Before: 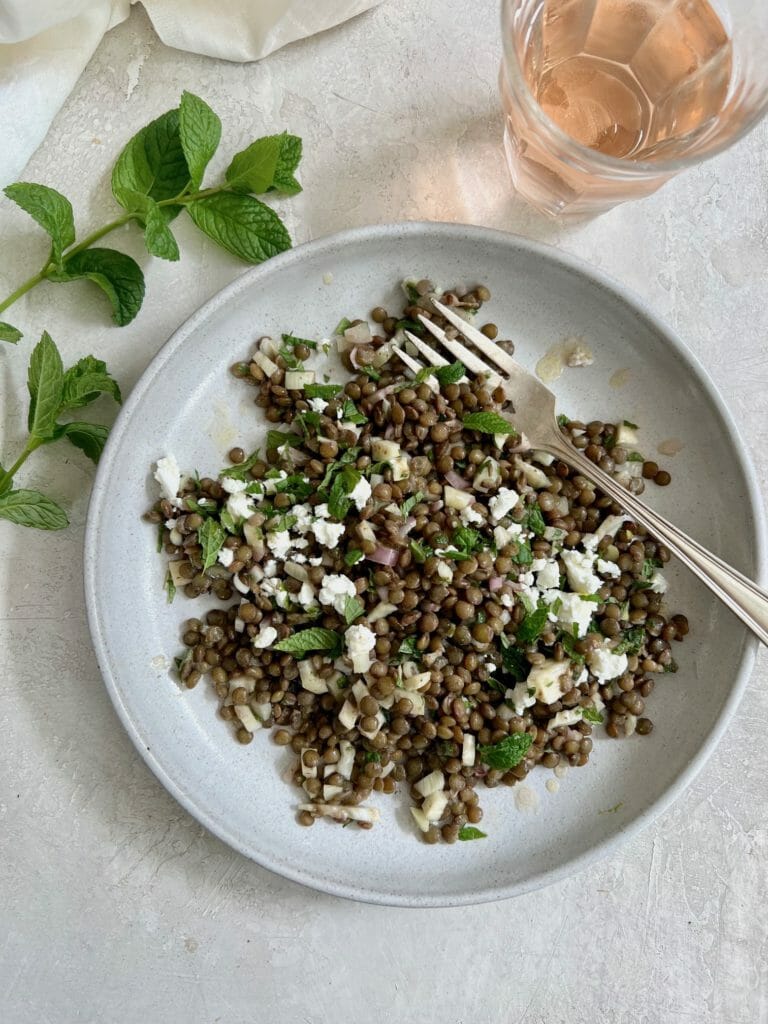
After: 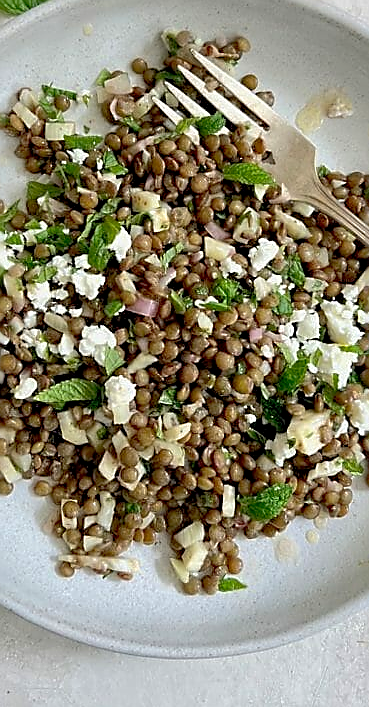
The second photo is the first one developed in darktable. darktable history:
tone equalizer: -8 EV -0.002 EV, -7 EV 0.004 EV, -6 EV -0.039 EV, -5 EV 0.016 EV, -4 EV -0.01 EV, -3 EV 0.032 EV, -2 EV -0.042 EV, -1 EV -0.308 EV, +0 EV -0.578 EV, edges refinement/feathering 500, mask exposure compensation -1.57 EV, preserve details no
sharpen: radius 1.386, amount 1.257, threshold 0.631
exposure: exposure 0.609 EV, compensate exposure bias true, compensate highlight preservation false
shadows and highlights: on, module defaults
crop: left 31.354%, top 24.411%, right 20.369%, bottom 6.493%
